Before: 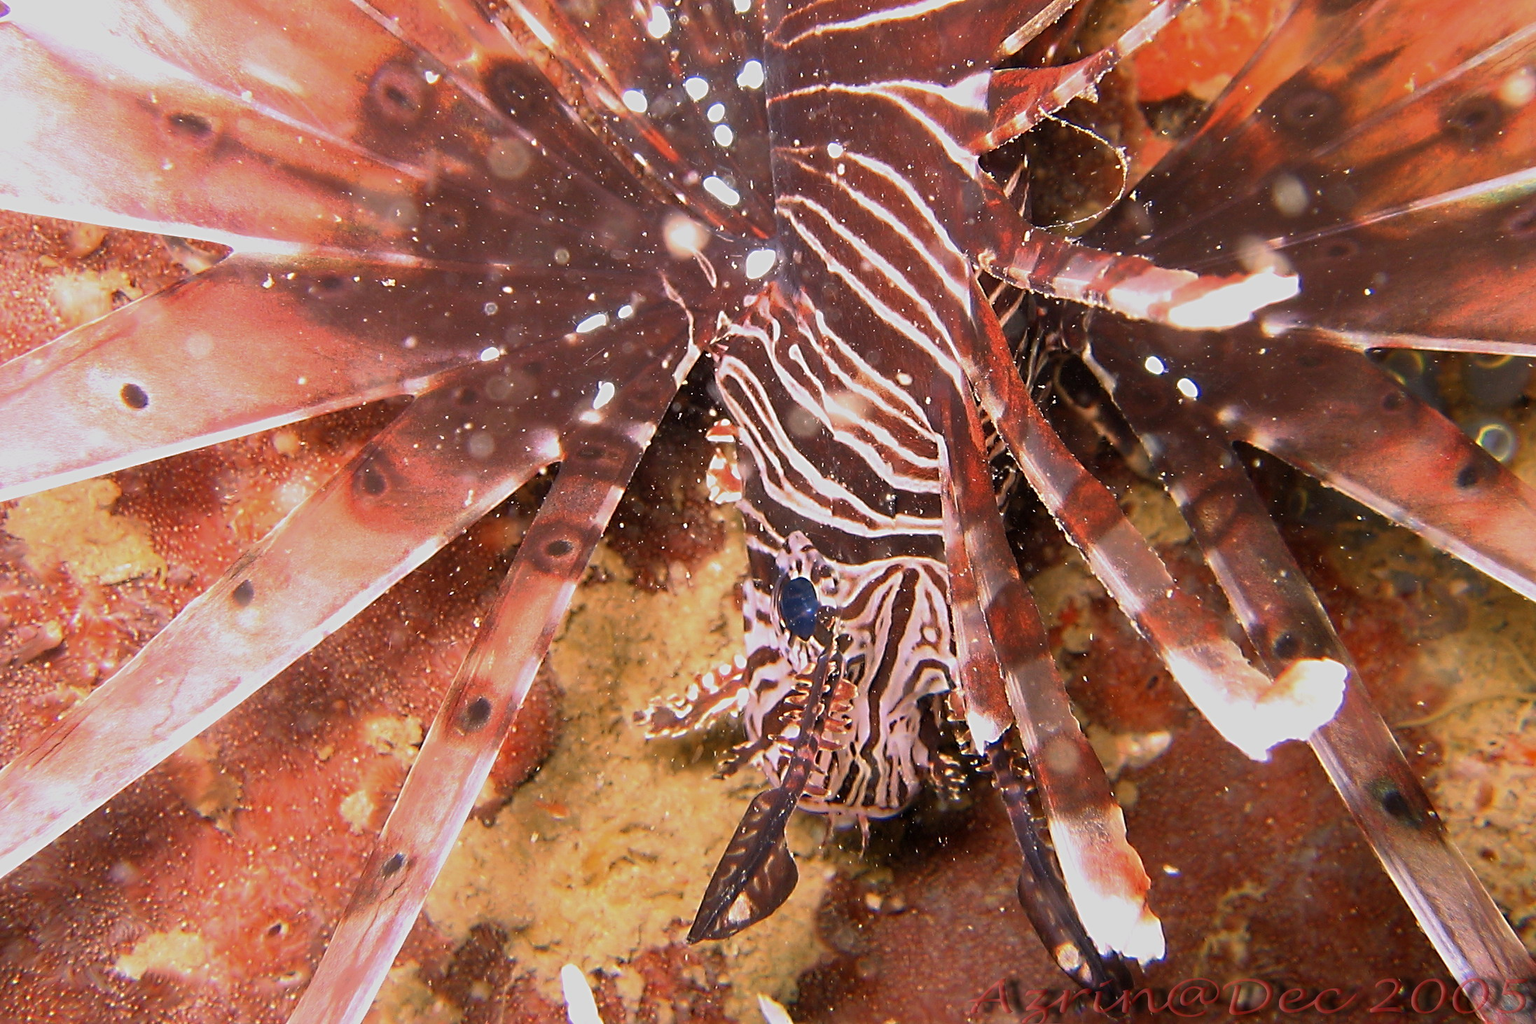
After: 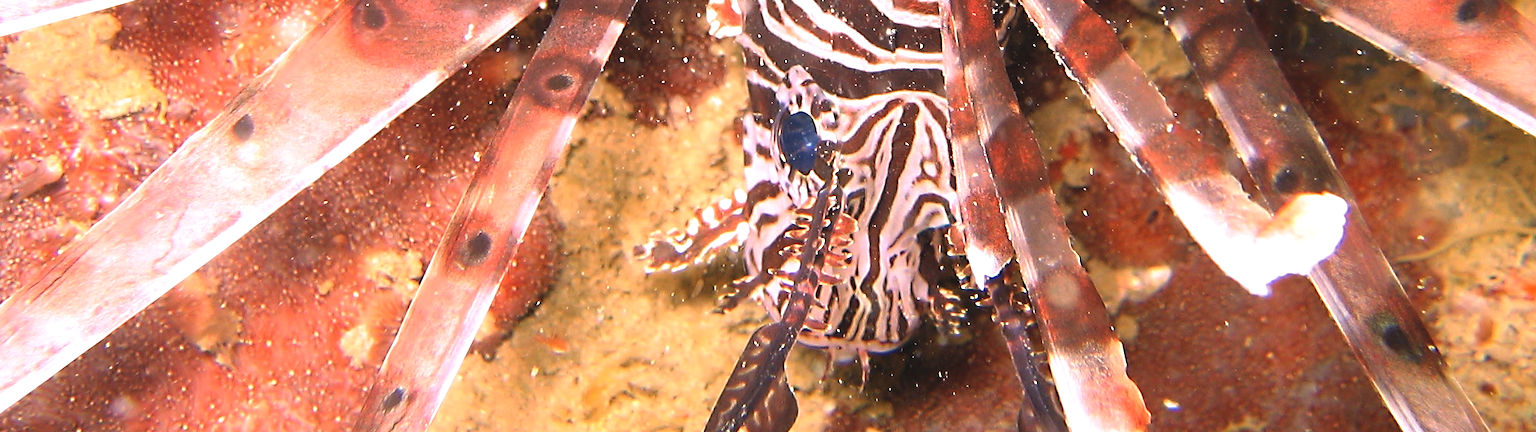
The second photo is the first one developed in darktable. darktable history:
exposure: black level correction -0.005, exposure 0.618 EV, compensate highlight preservation false
crop: top 45.517%, bottom 12.184%
